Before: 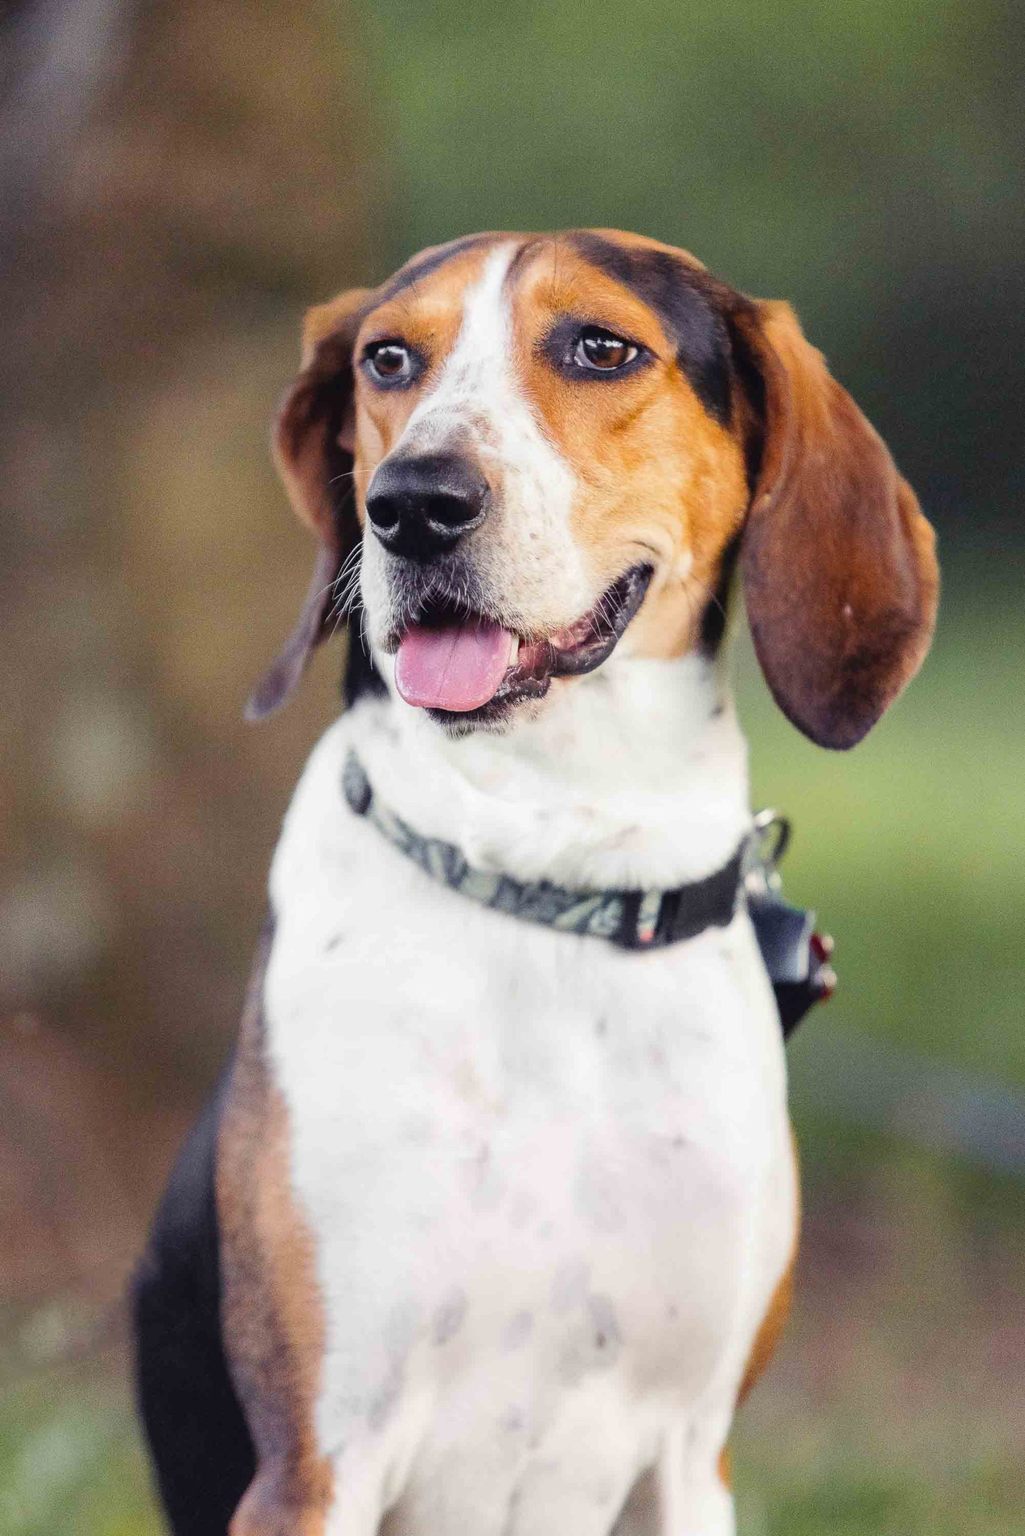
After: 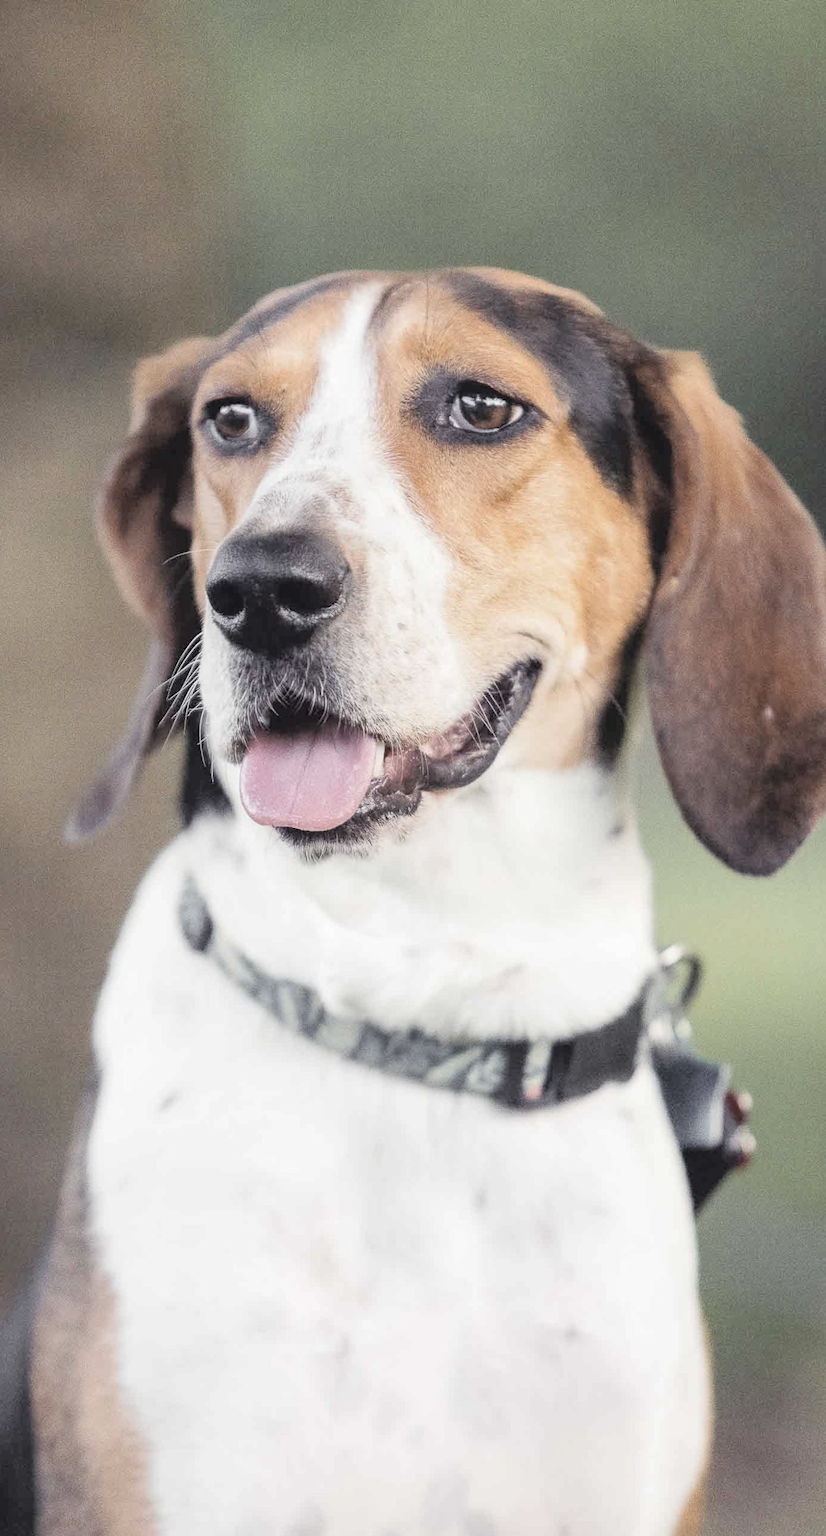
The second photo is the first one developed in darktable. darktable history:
contrast brightness saturation: brightness 0.18, saturation -0.506
crop: left 18.546%, right 12.356%, bottom 14.338%
